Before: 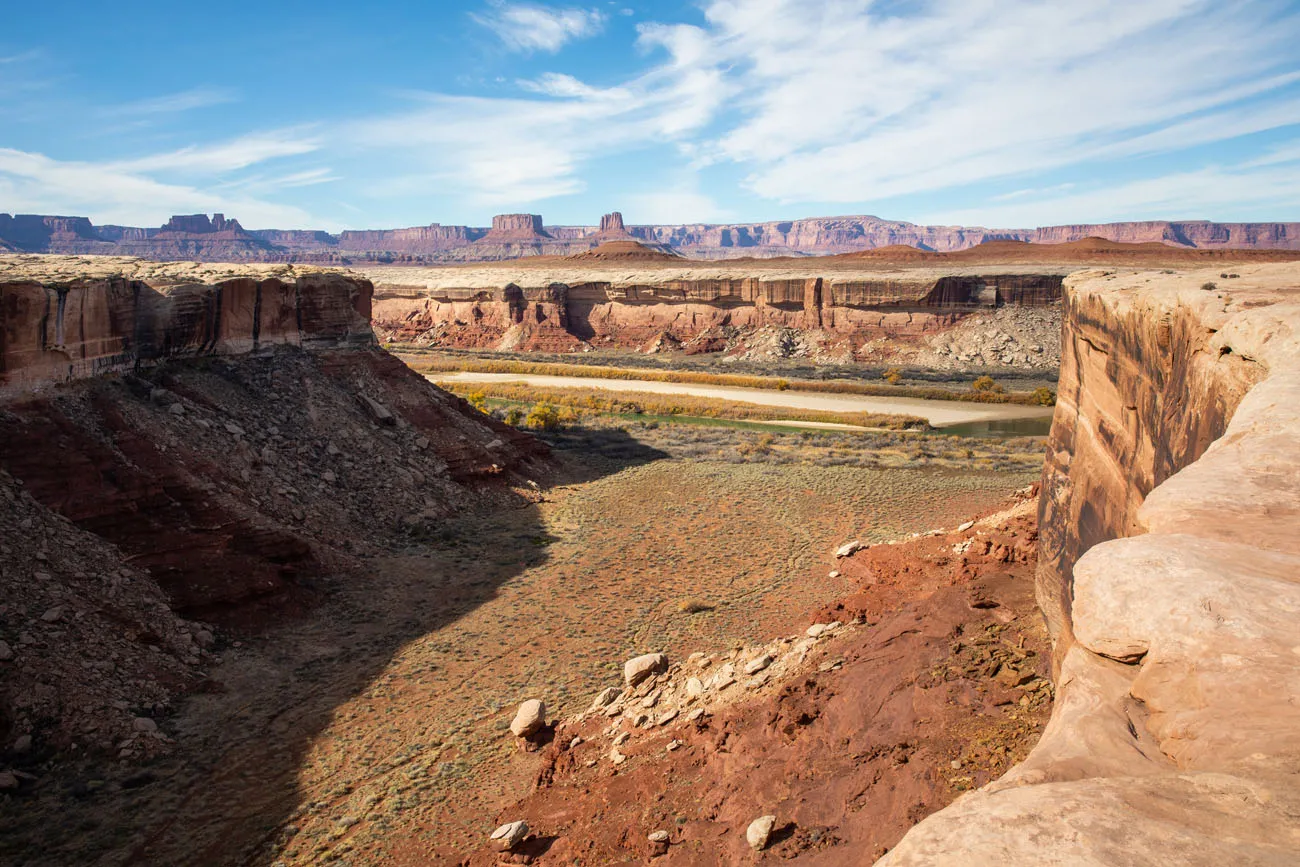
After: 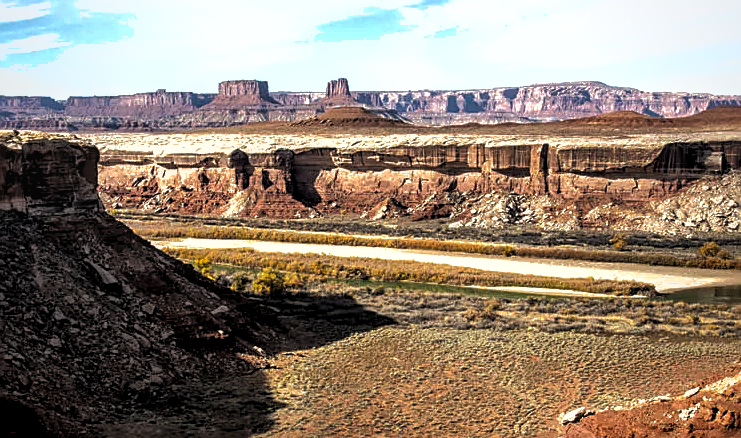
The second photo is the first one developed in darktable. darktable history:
local contrast: on, module defaults
exposure: black level correction 0.001, exposure 0.5 EV, compensate highlight preservation false
sharpen: on, module defaults
contrast brightness saturation: brightness -0.091
shadows and highlights: on, module defaults
vignetting: fall-off start 74.37%, fall-off radius 65.59%, brightness -0.227, saturation 0.131
levels: levels [0.101, 0.578, 0.953]
crop: left 21.118%, top 15.502%, right 21.872%, bottom 33.964%
